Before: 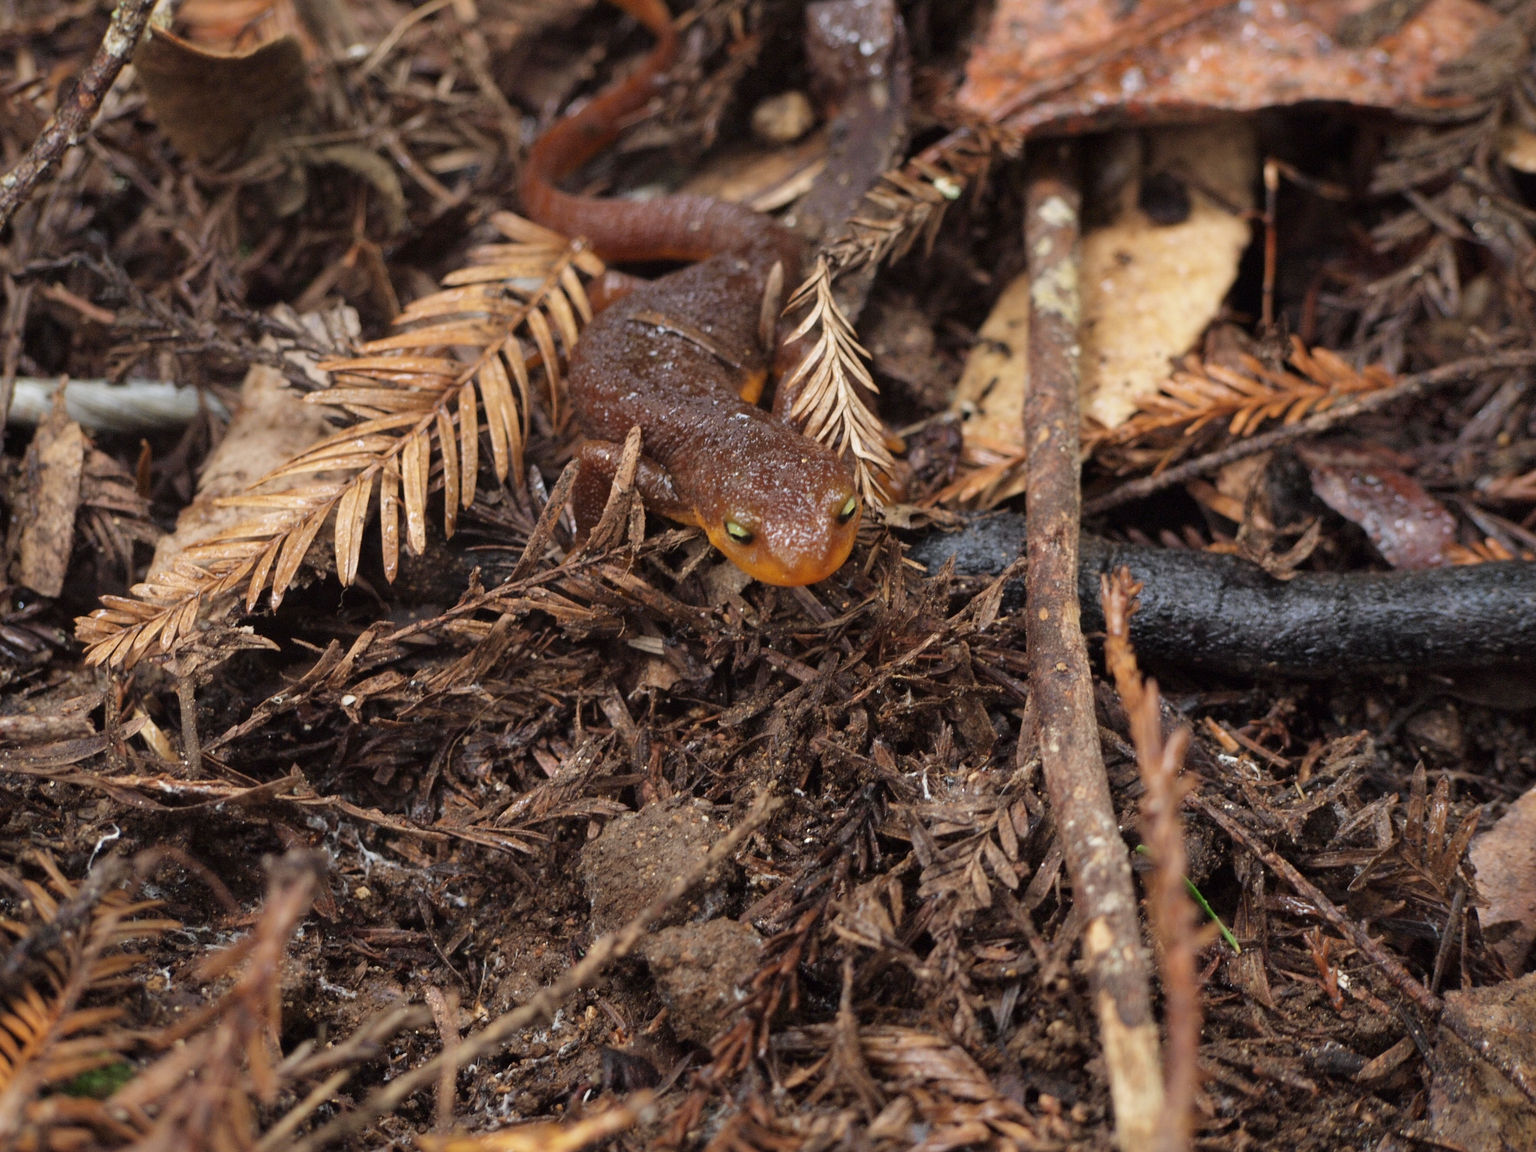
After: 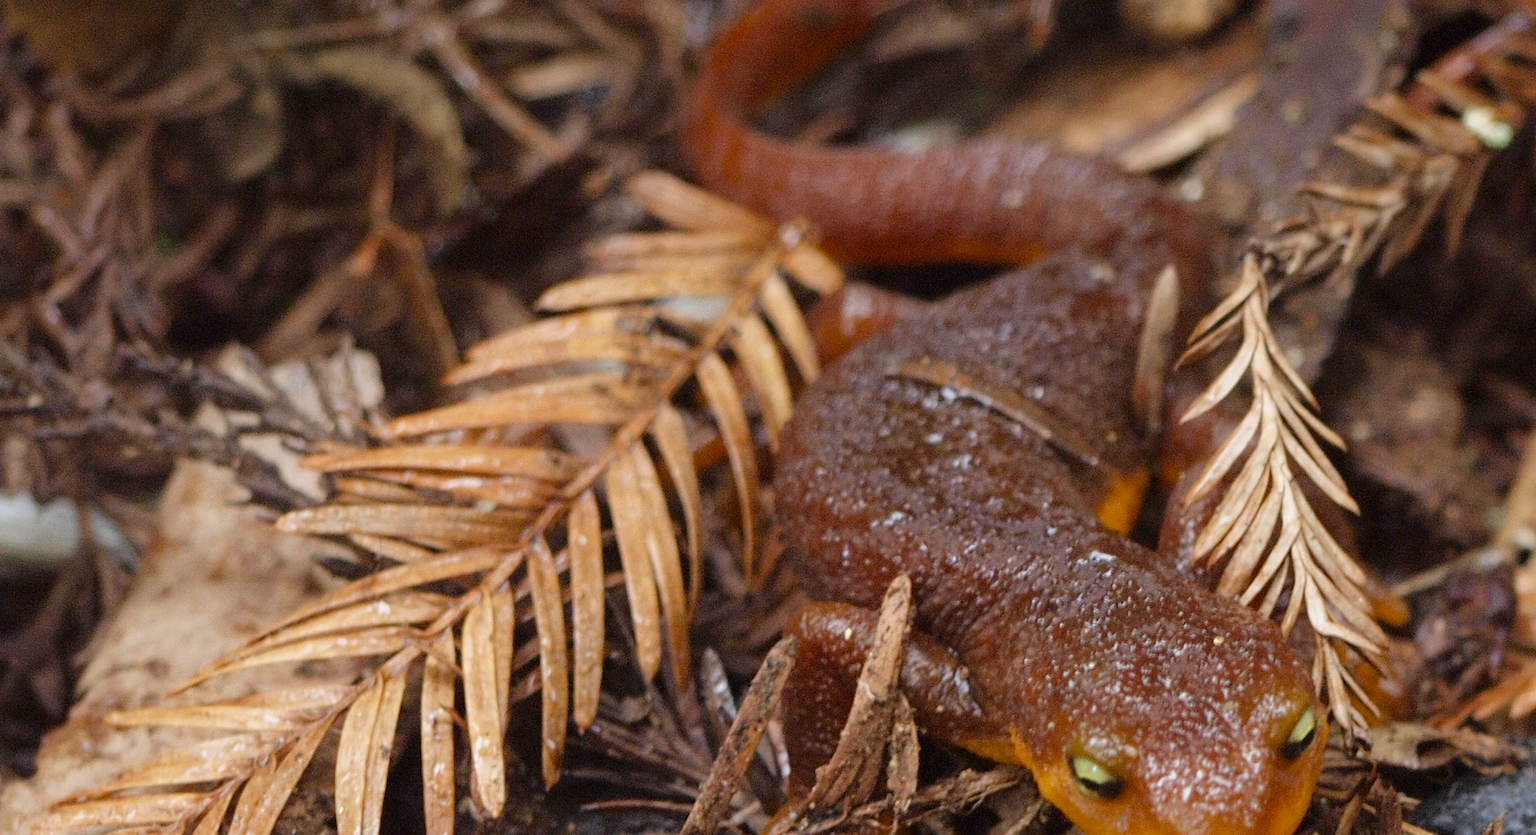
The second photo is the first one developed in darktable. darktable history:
crop: left 10.234%, top 10.477%, right 36.629%, bottom 50.993%
color balance rgb: power › luminance 1.263%, perceptual saturation grading › global saturation 20%, perceptual saturation grading › highlights -25.548%, perceptual saturation grading › shadows 24.737%
